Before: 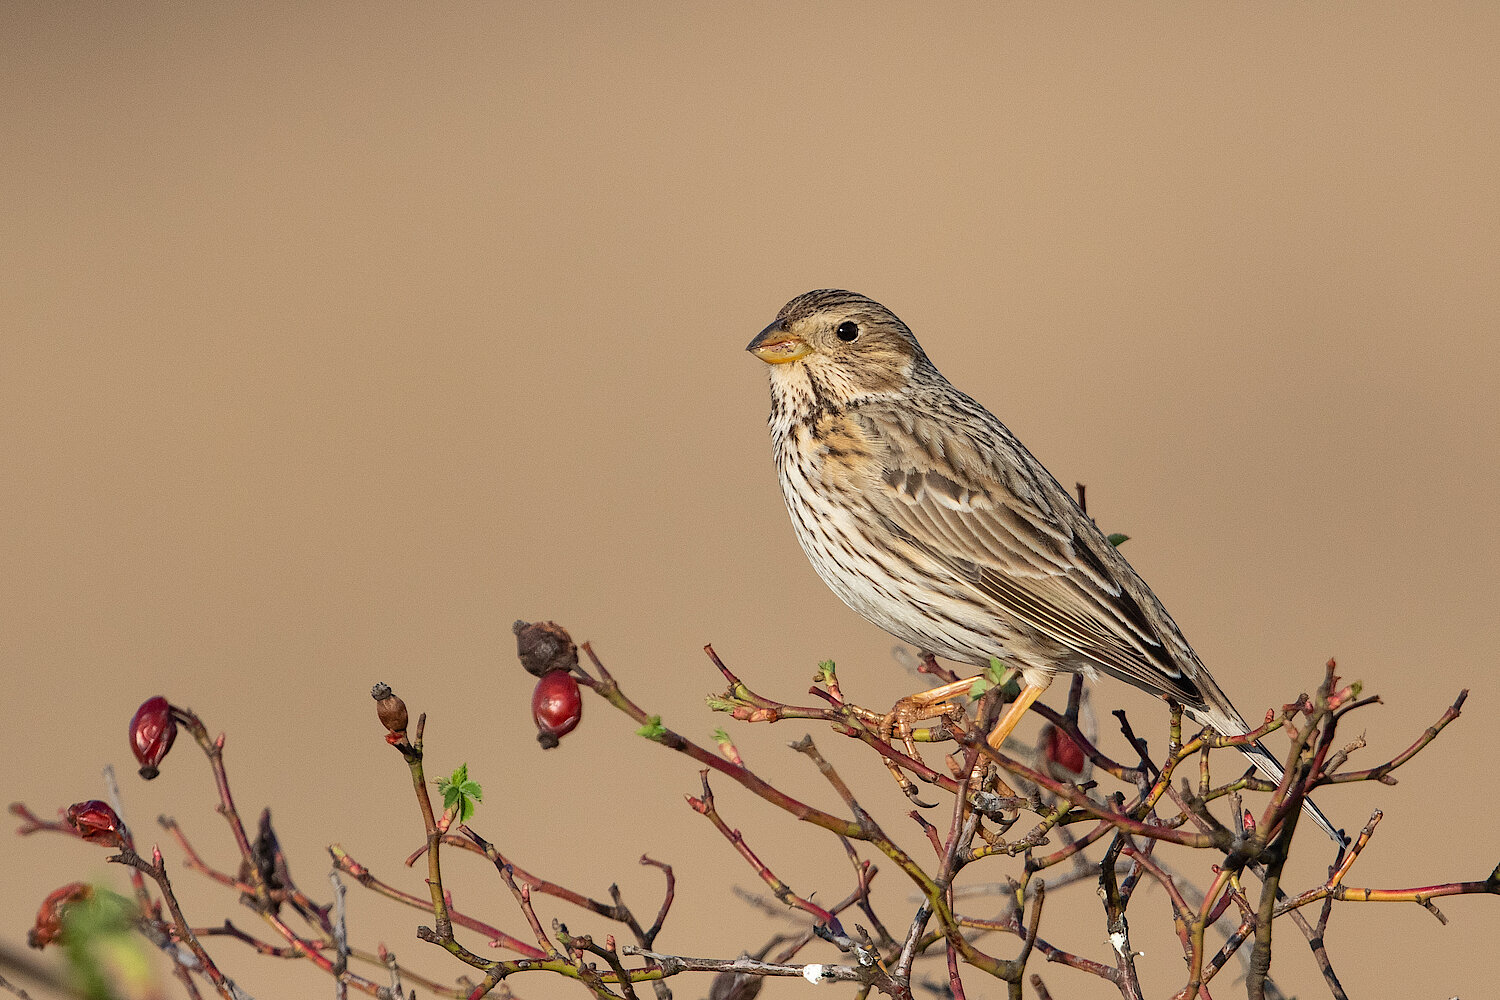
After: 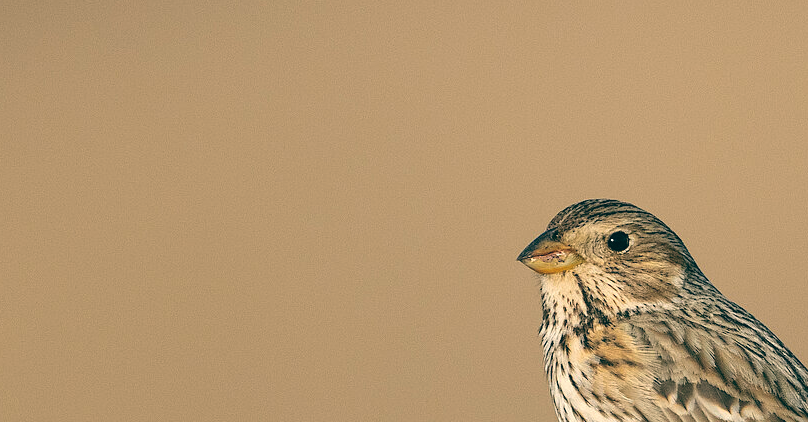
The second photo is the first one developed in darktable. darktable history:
crop: left 15.306%, top 9.065%, right 30.789%, bottom 48.638%
color balance: lift [1.005, 0.99, 1.007, 1.01], gamma [1, 0.979, 1.011, 1.021], gain [0.923, 1.098, 1.025, 0.902], input saturation 90.45%, contrast 7.73%, output saturation 105.91%
